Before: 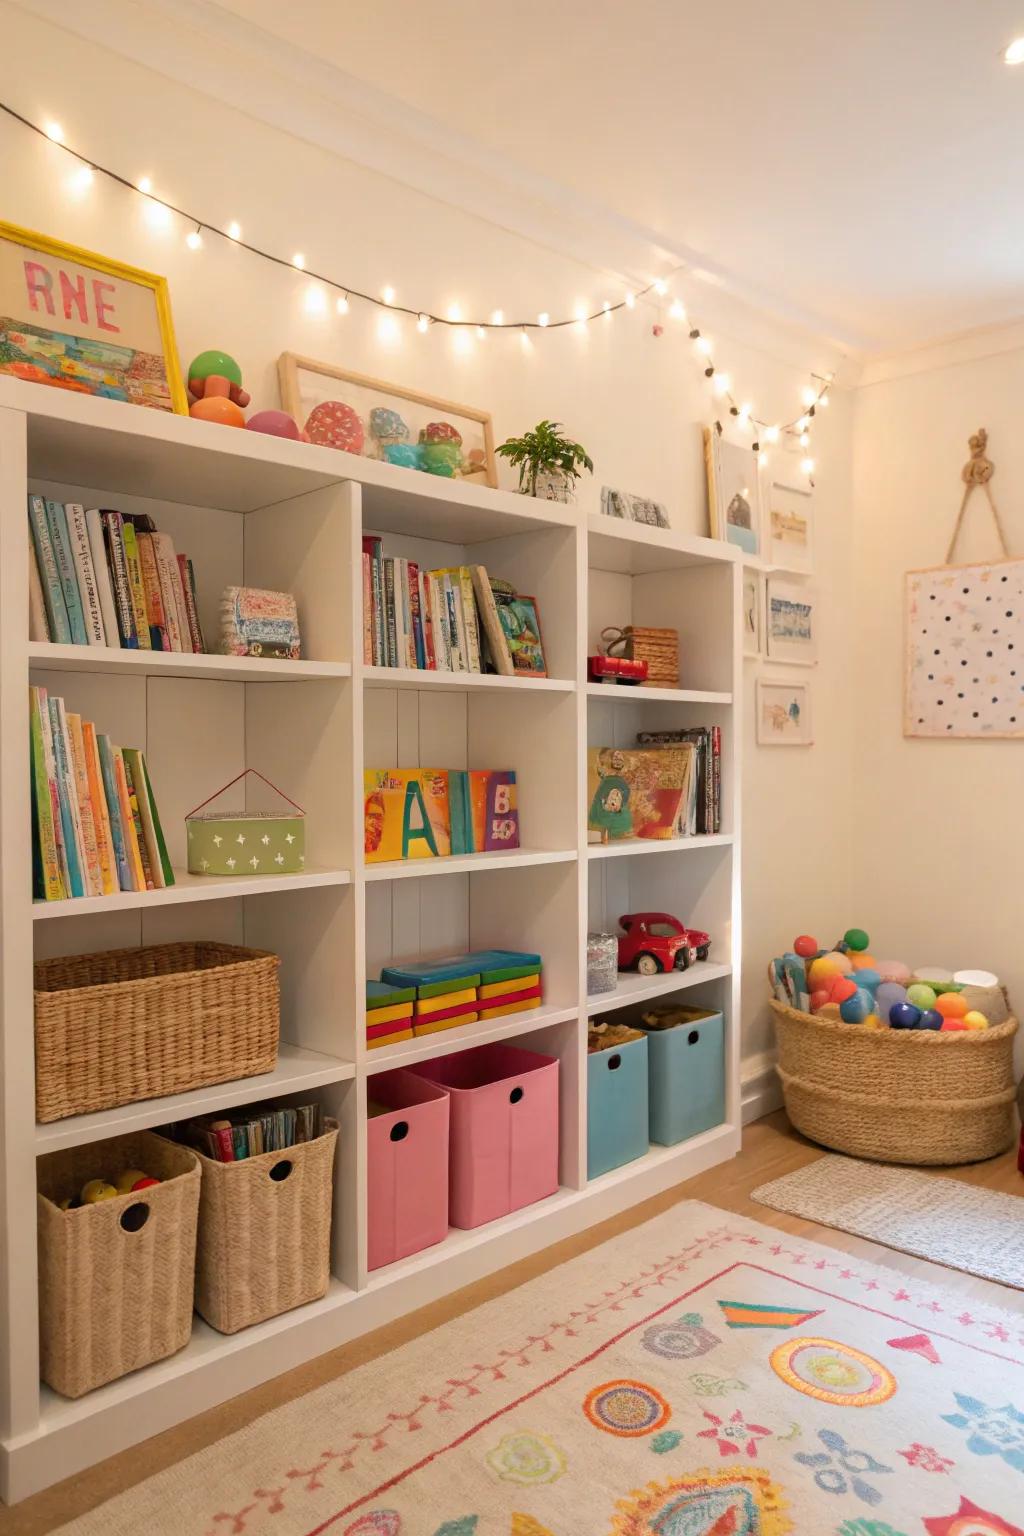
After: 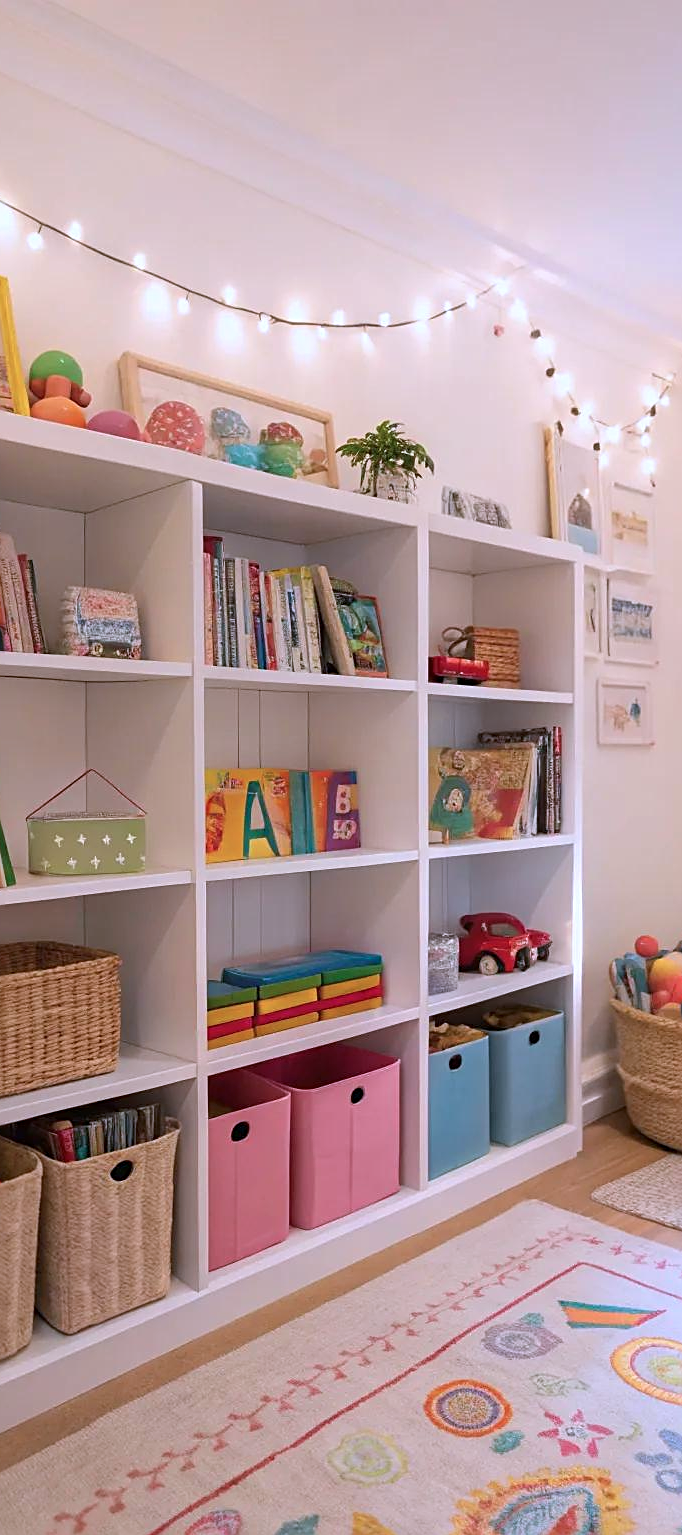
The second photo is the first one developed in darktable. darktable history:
crop and rotate: left 15.543%, right 17.783%
color calibration: illuminant as shot in camera, x 0.379, y 0.396, temperature 4131.53 K
sharpen: on, module defaults
